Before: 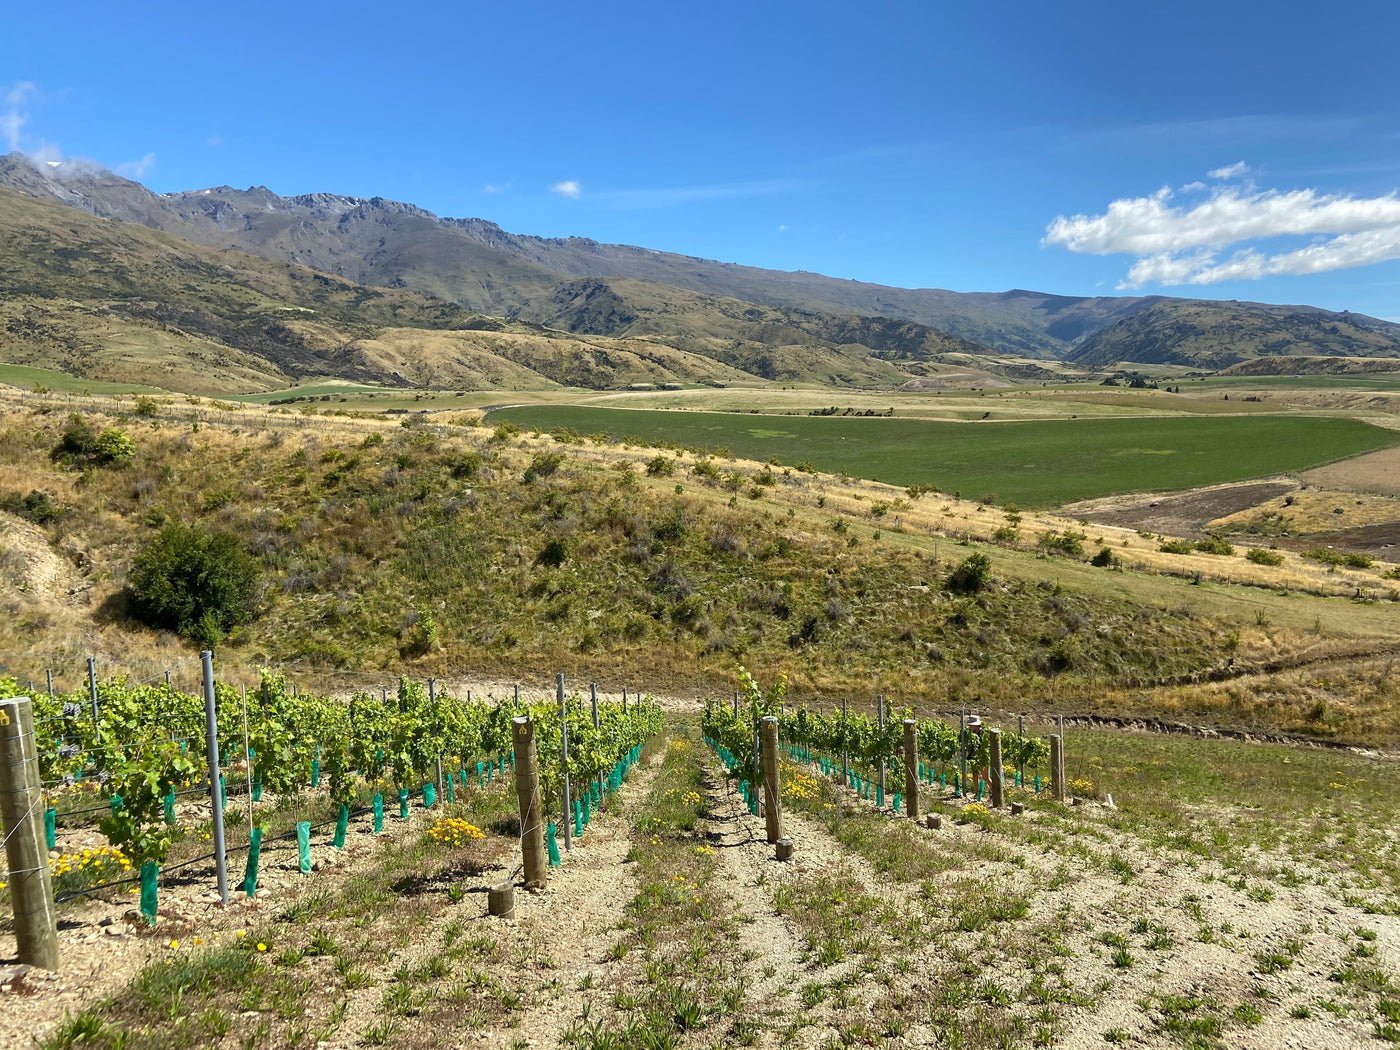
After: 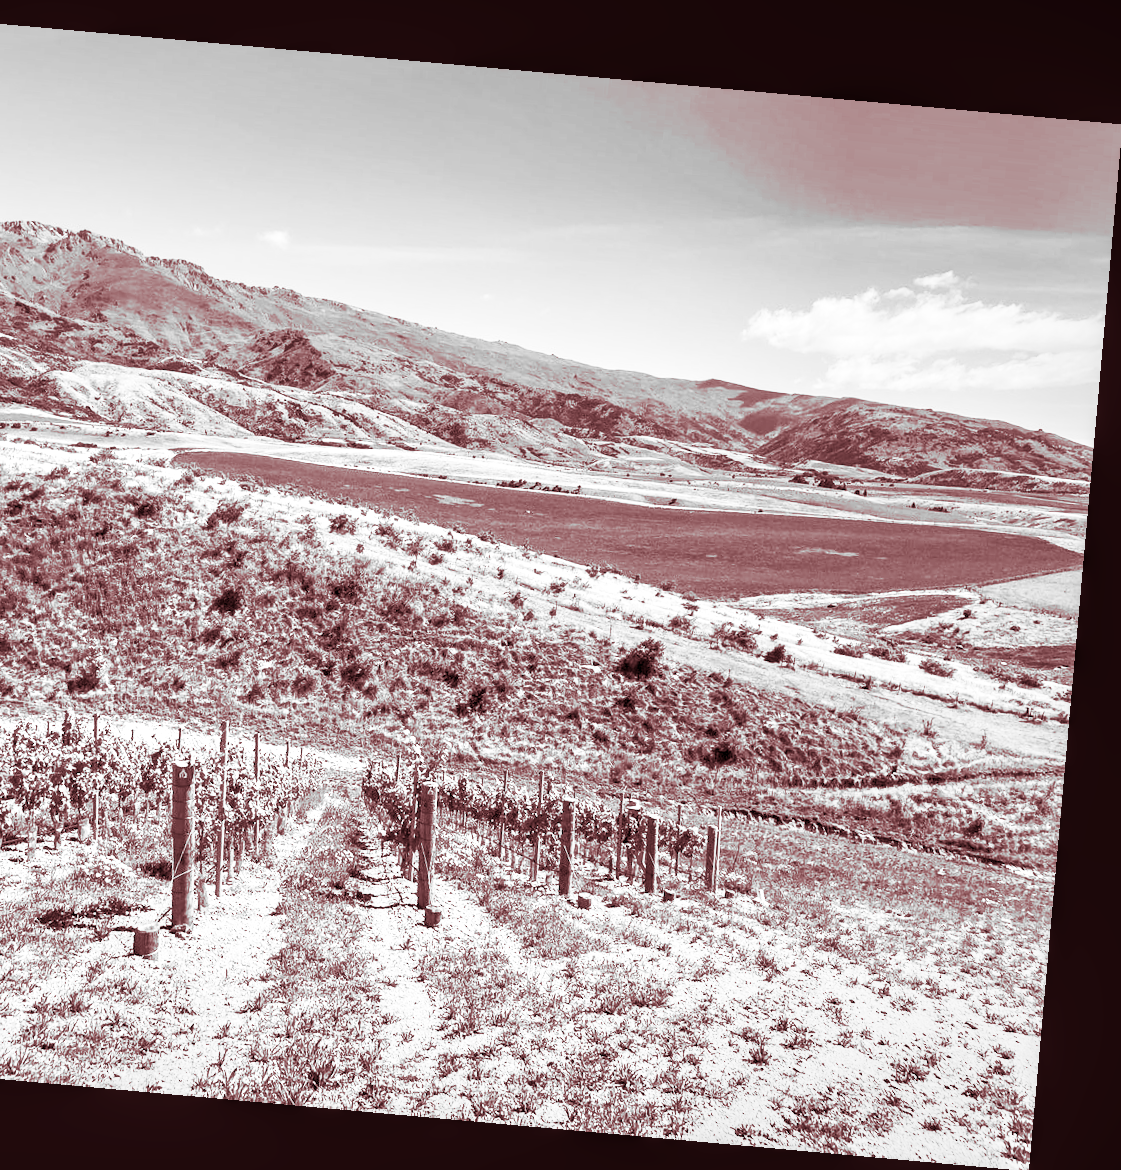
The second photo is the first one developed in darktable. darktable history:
split-toning: highlights › saturation 0, balance -61.83
local contrast: on, module defaults
rotate and perspective: rotation 5.12°, automatic cropping off
levels: levels [0, 0.397, 0.955]
graduated density: density 0.38 EV, hardness 21%, rotation -6.11°, saturation 32%
color balance rgb: highlights gain › chroma 2.94%, highlights gain › hue 60.57°, global offset › chroma 0.25%, global offset › hue 256.52°, perceptual saturation grading › global saturation 20%, perceptual saturation grading › highlights -50%, perceptual saturation grading › shadows 30%, contrast 15%
contrast brightness saturation: contrast 0.53, brightness 0.47, saturation -1
crop and rotate: left 24.6%
